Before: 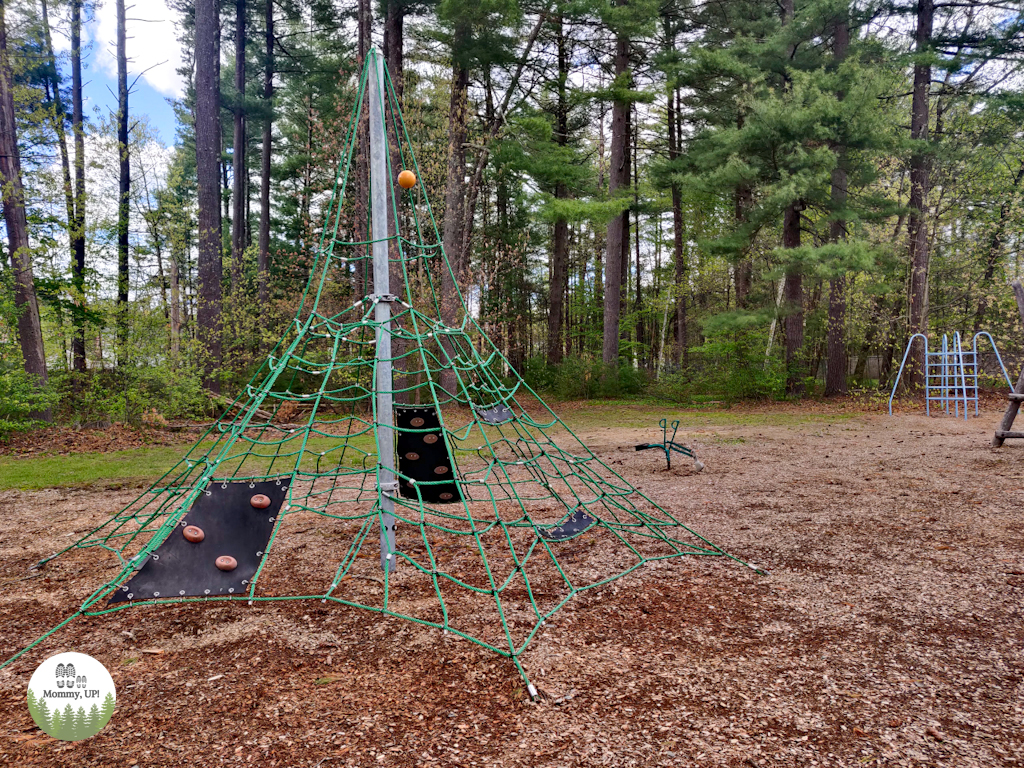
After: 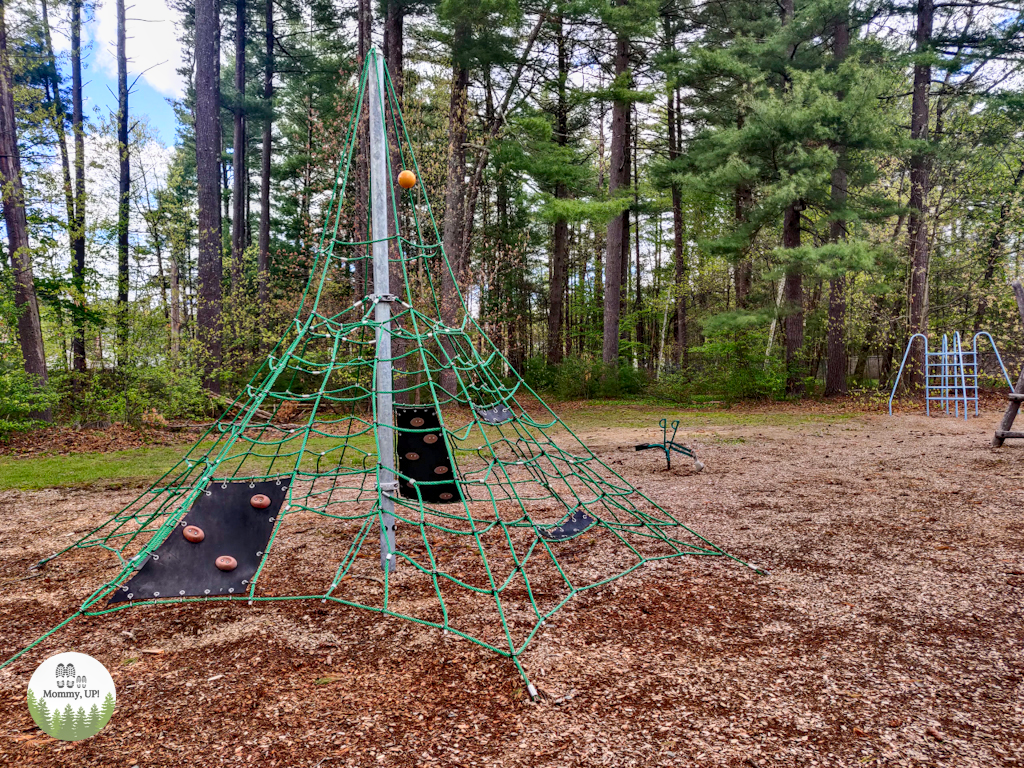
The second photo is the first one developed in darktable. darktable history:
tone equalizer: -8 EV 0.264 EV, -7 EV 0.403 EV, -6 EV 0.384 EV, -5 EV 0.216 EV, -3 EV -0.276 EV, -2 EV -0.434 EV, -1 EV -0.438 EV, +0 EV -0.222 EV, smoothing diameter 24.82%, edges refinement/feathering 9.67, preserve details guided filter
local contrast: on, module defaults
contrast brightness saturation: contrast 0.201, brightness 0.162, saturation 0.216
